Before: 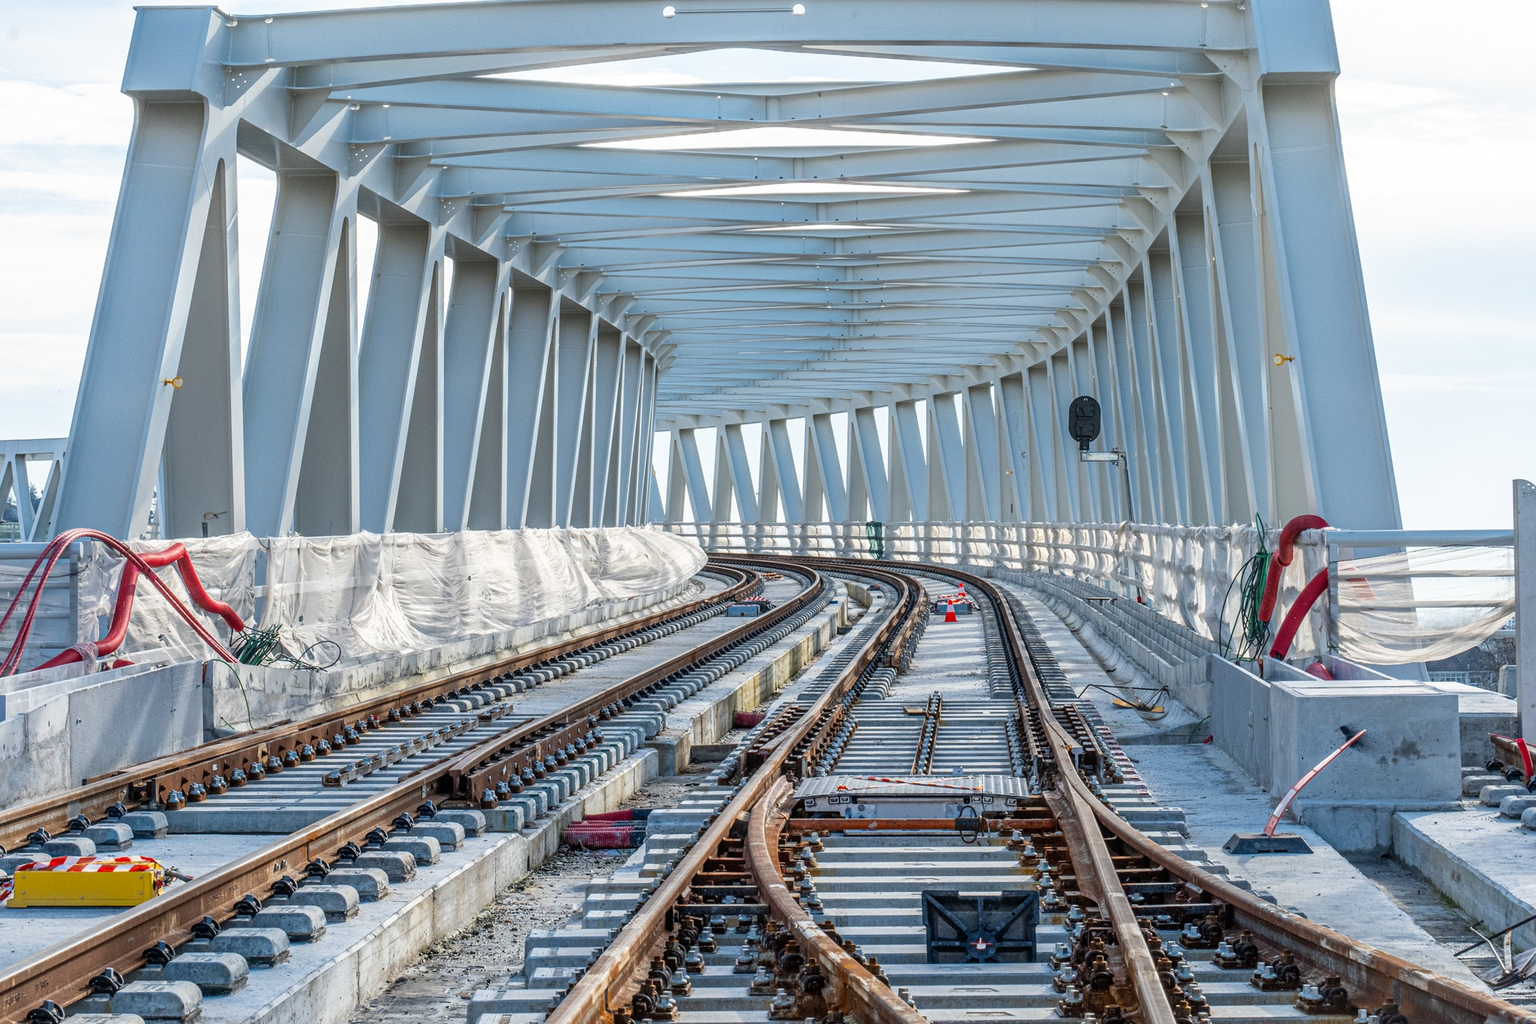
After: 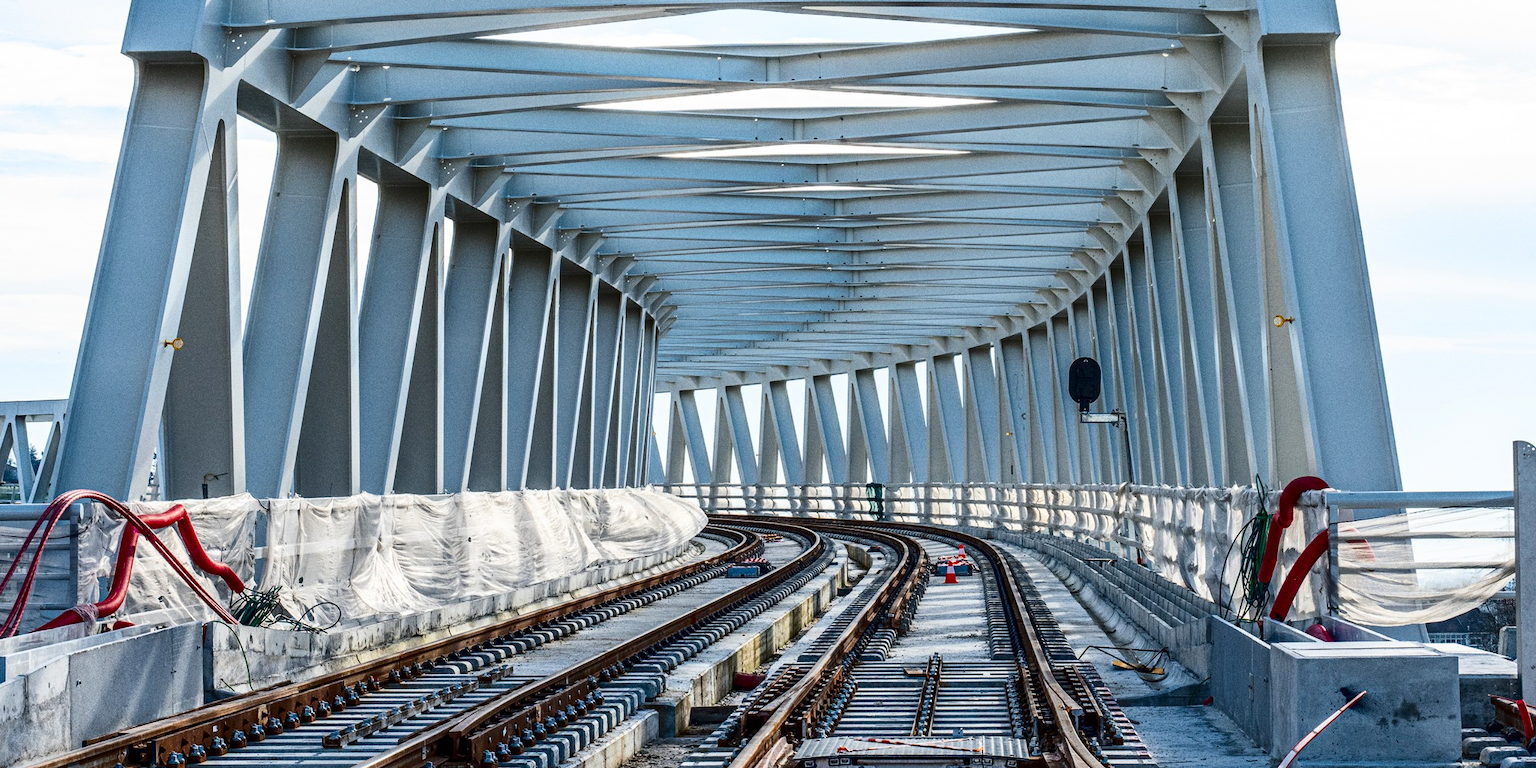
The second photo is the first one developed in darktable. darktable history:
contrast brightness saturation: contrast 0.24, brightness -0.24, saturation 0.14
grain: on, module defaults
crop: top 3.857%, bottom 21.132%
